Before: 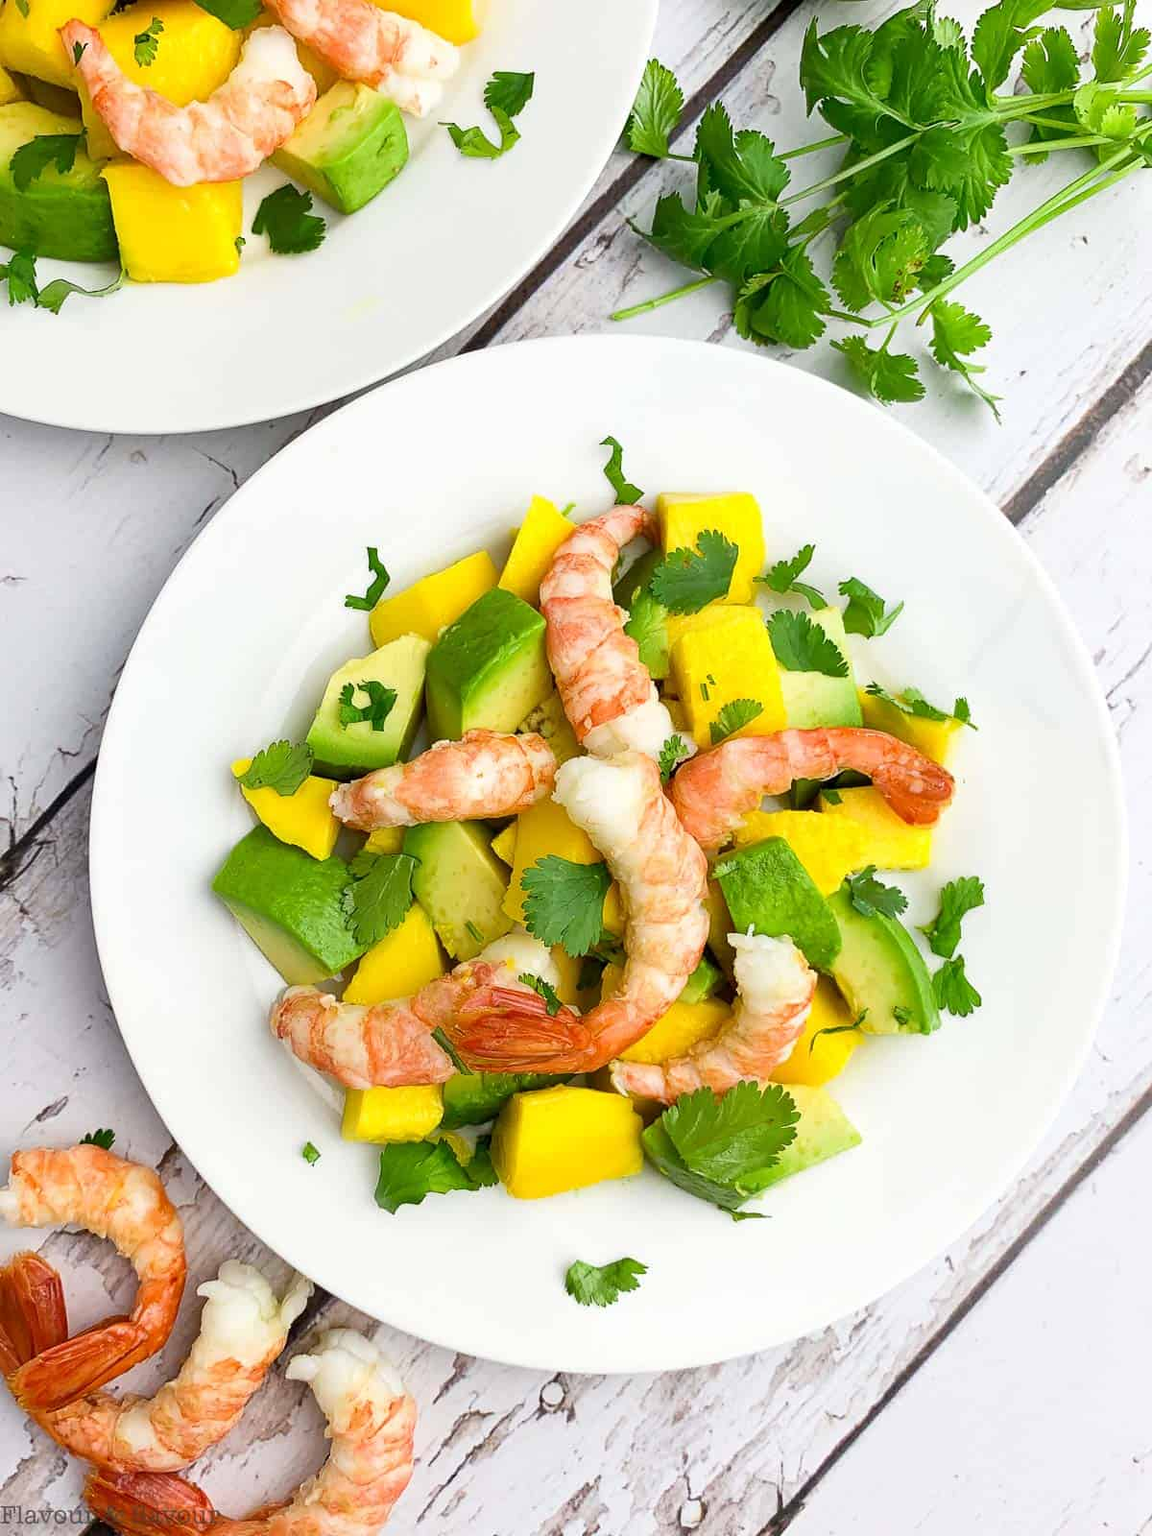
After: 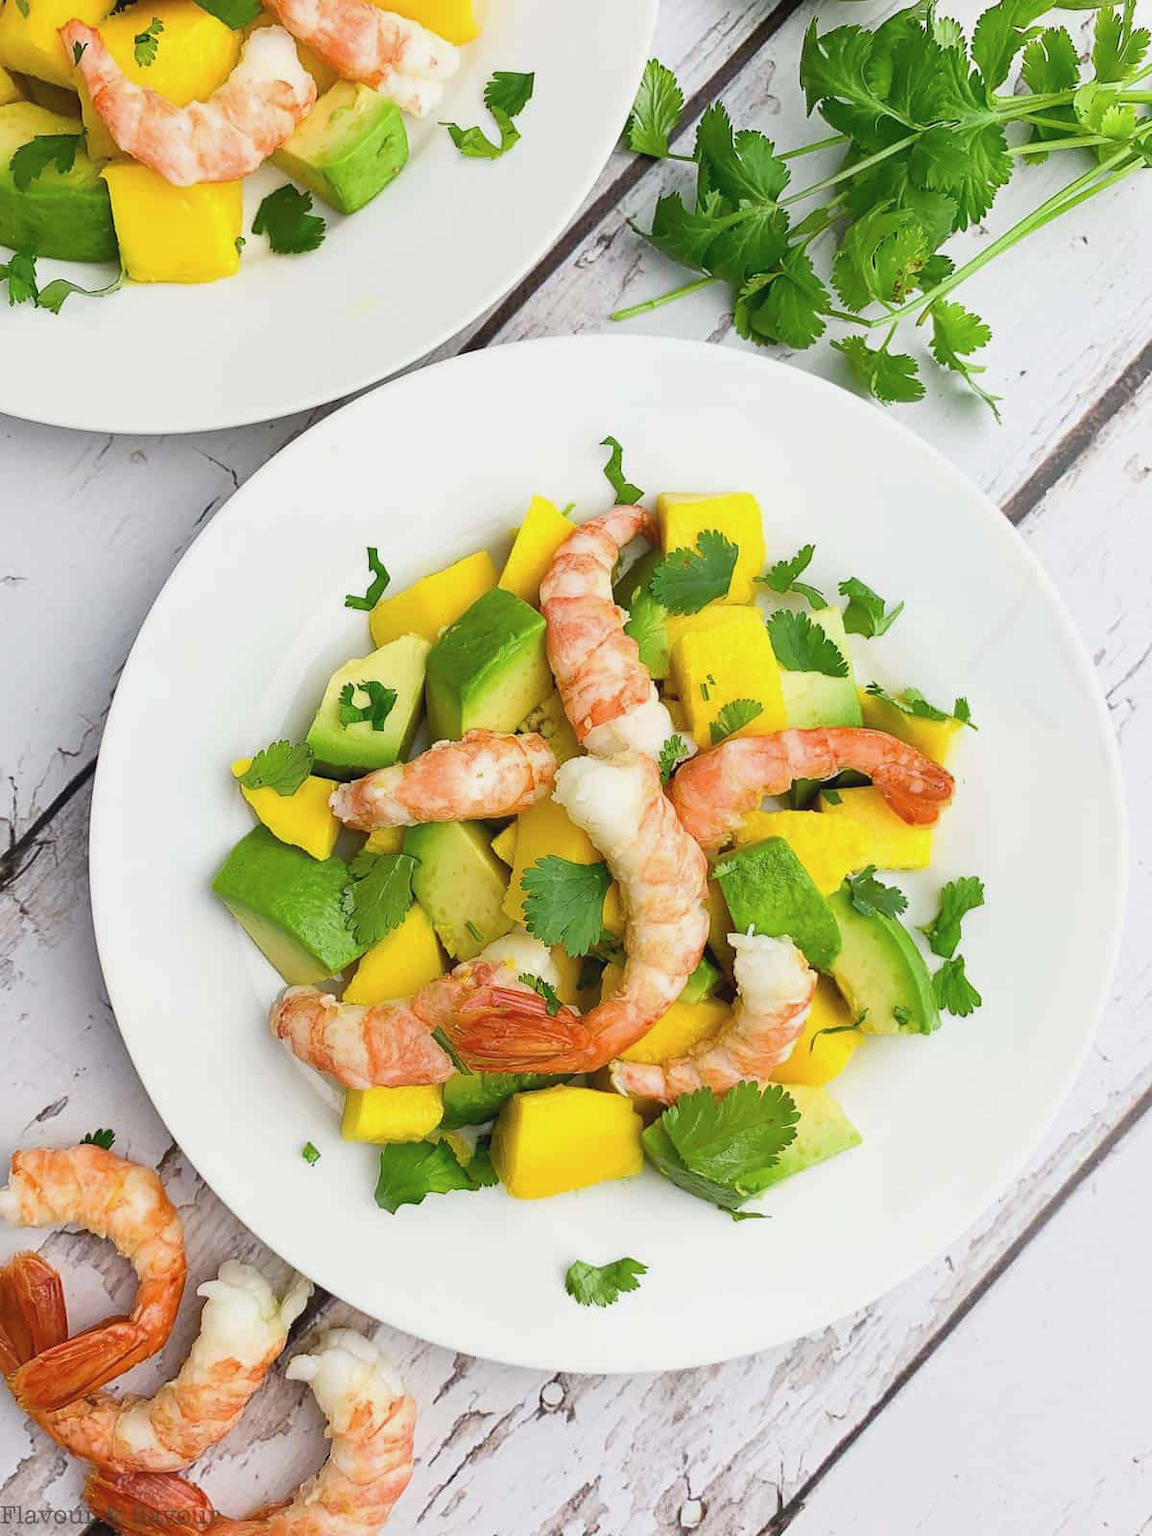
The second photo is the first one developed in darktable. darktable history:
contrast brightness saturation: contrast -0.093, saturation -0.086
